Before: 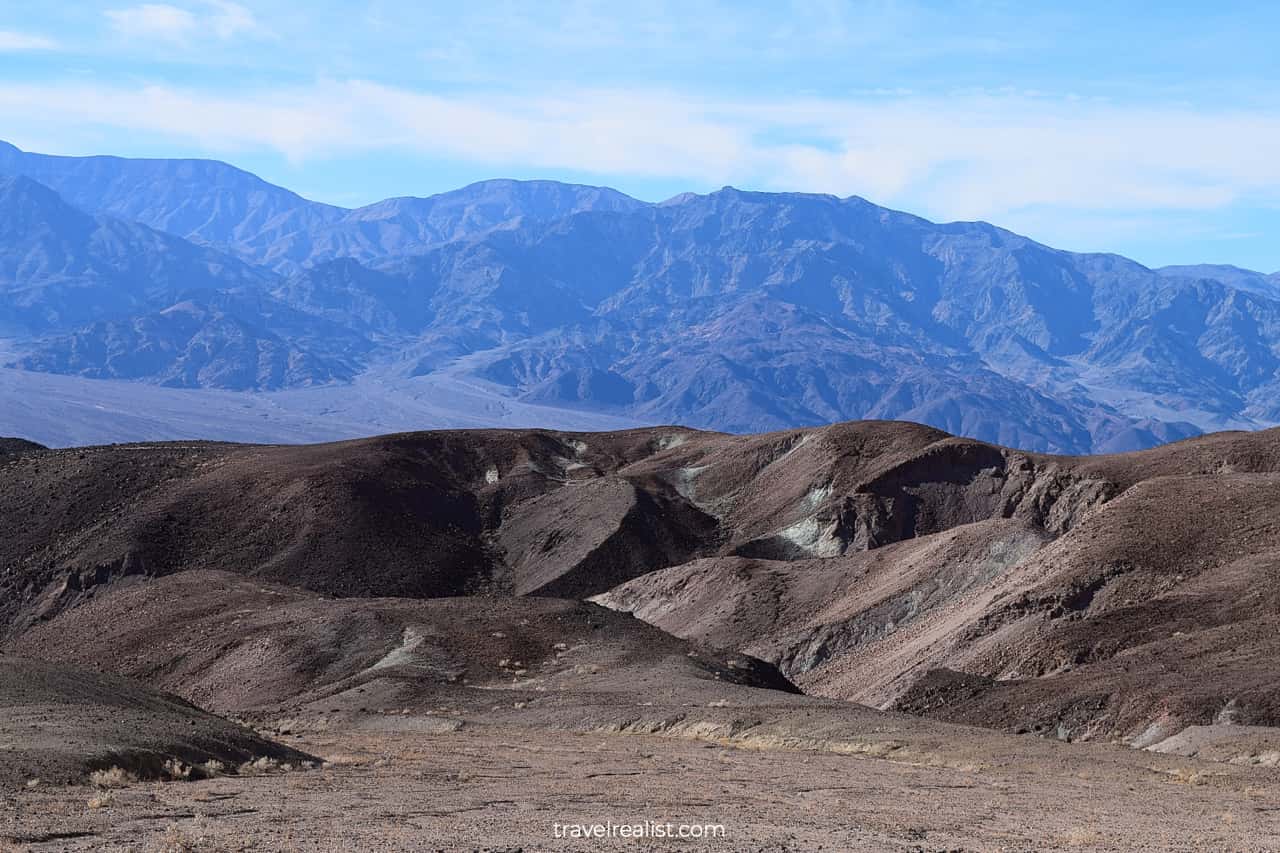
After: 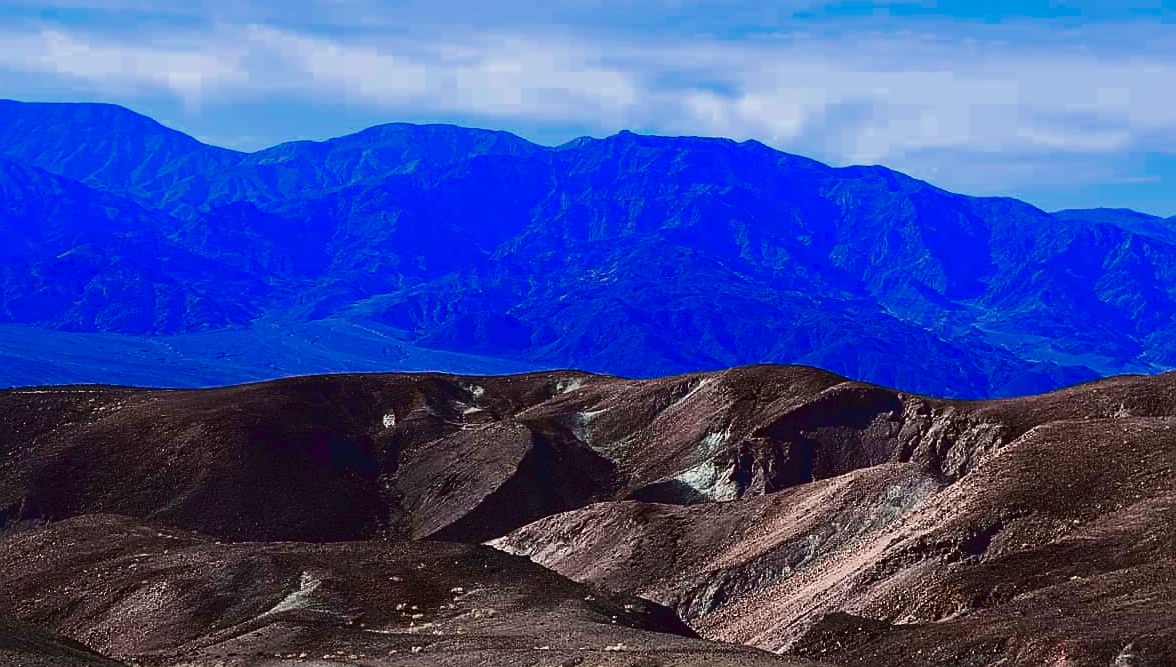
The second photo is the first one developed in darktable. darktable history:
tone curve: curves: ch0 [(0, 0) (0.003, 0.045) (0.011, 0.051) (0.025, 0.057) (0.044, 0.074) (0.069, 0.096) (0.1, 0.125) (0.136, 0.16) (0.177, 0.201) (0.224, 0.242) (0.277, 0.299) (0.335, 0.362) (0.399, 0.432) (0.468, 0.512) (0.543, 0.601) (0.623, 0.691) (0.709, 0.786) (0.801, 0.876) (0.898, 0.927) (1, 1)], preserve colors none
color zones: curves: ch0 [(0, 0.553) (0.123, 0.58) (0.23, 0.419) (0.468, 0.155) (0.605, 0.132) (0.723, 0.063) (0.833, 0.172) (0.921, 0.468)]; ch1 [(0.025, 0.645) (0.229, 0.584) (0.326, 0.551) (0.537, 0.446) (0.599, 0.911) (0.708, 1) (0.805, 0.944)]; ch2 [(0.086, 0.468) (0.254, 0.464) (0.638, 0.564) (0.702, 0.592) (0.768, 0.564)]
crop: left 8.091%, top 6.593%, bottom 15.208%
contrast brightness saturation: contrast 0.221, brightness -0.188, saturation 0.241
tone equalizer: edges refinement/feathering 500, mask exposure compensation -1.57 EV, preserve details guided filter
sharpen: on, module defaults
